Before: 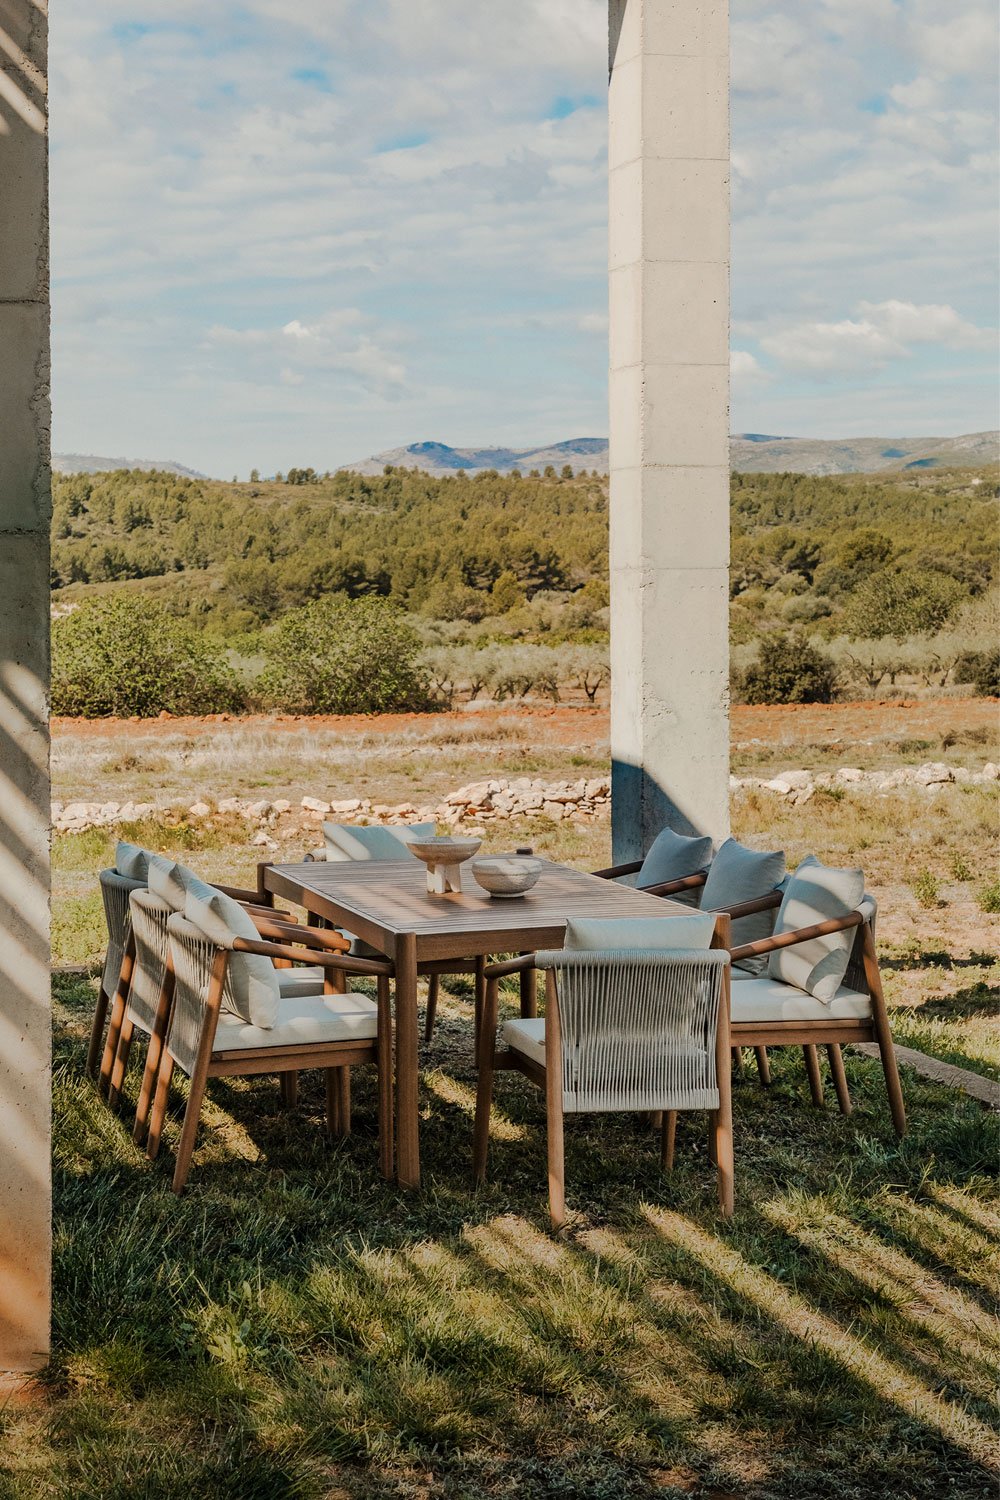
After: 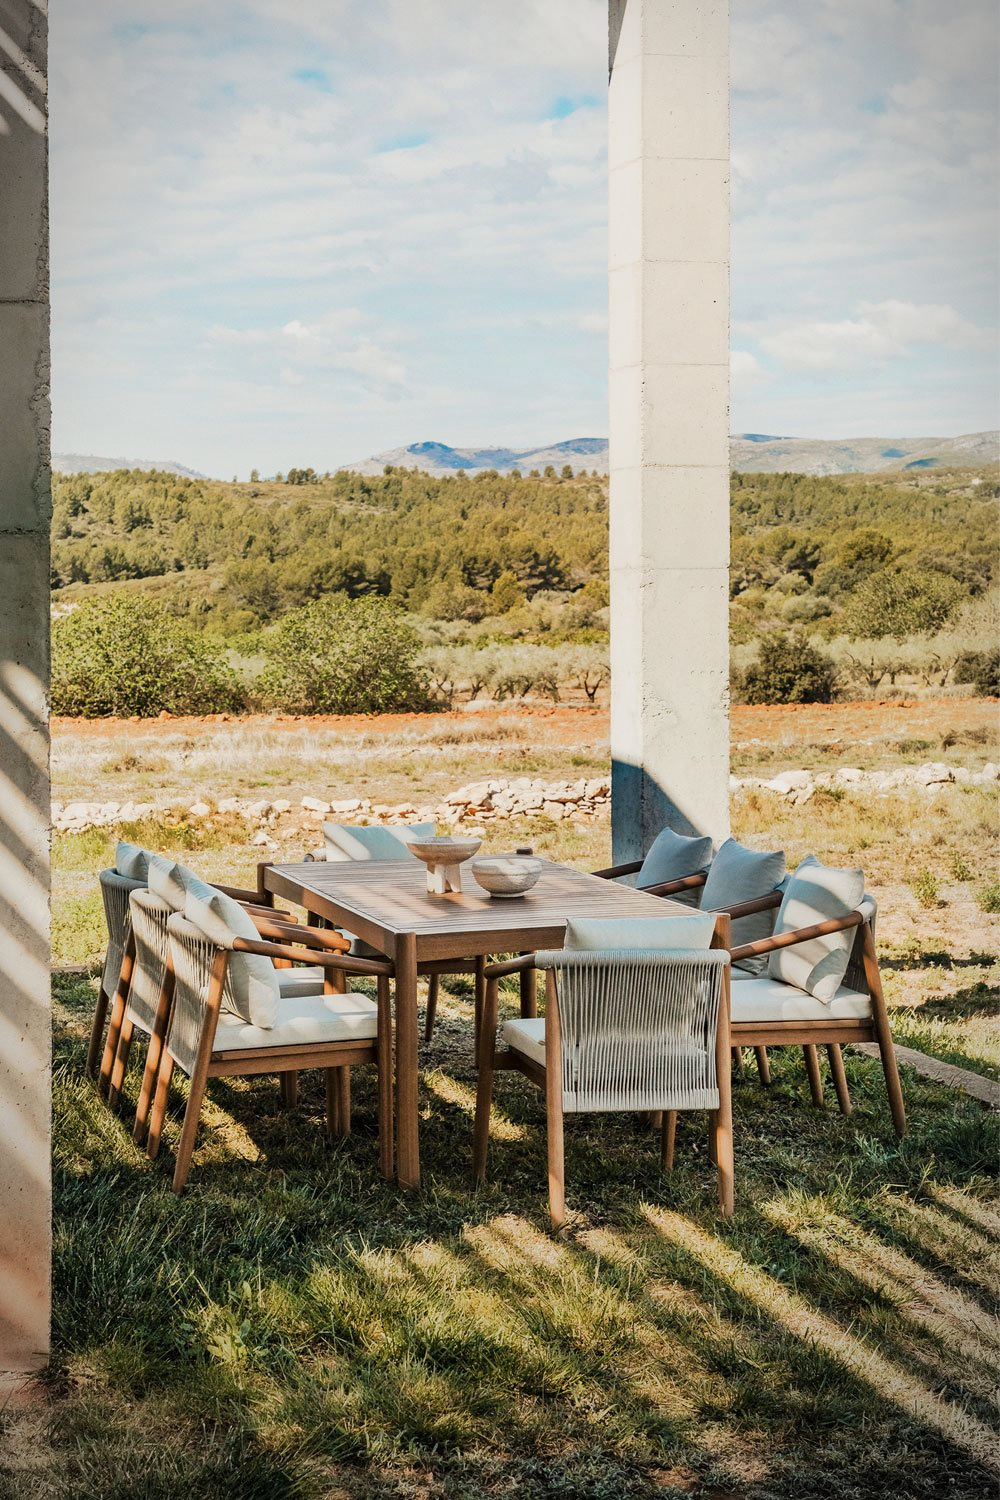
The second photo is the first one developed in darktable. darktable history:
vignetting: fall-off radius 70.27%, automatic ratio true, dithering 8-bit output
base curve: curves: ch0 [(0, 0) (0.088, 0.125) (0.176, 0.251) (0.354, 0.501) (0.613, 0.749) (1, 0.877)], preserve colors none
